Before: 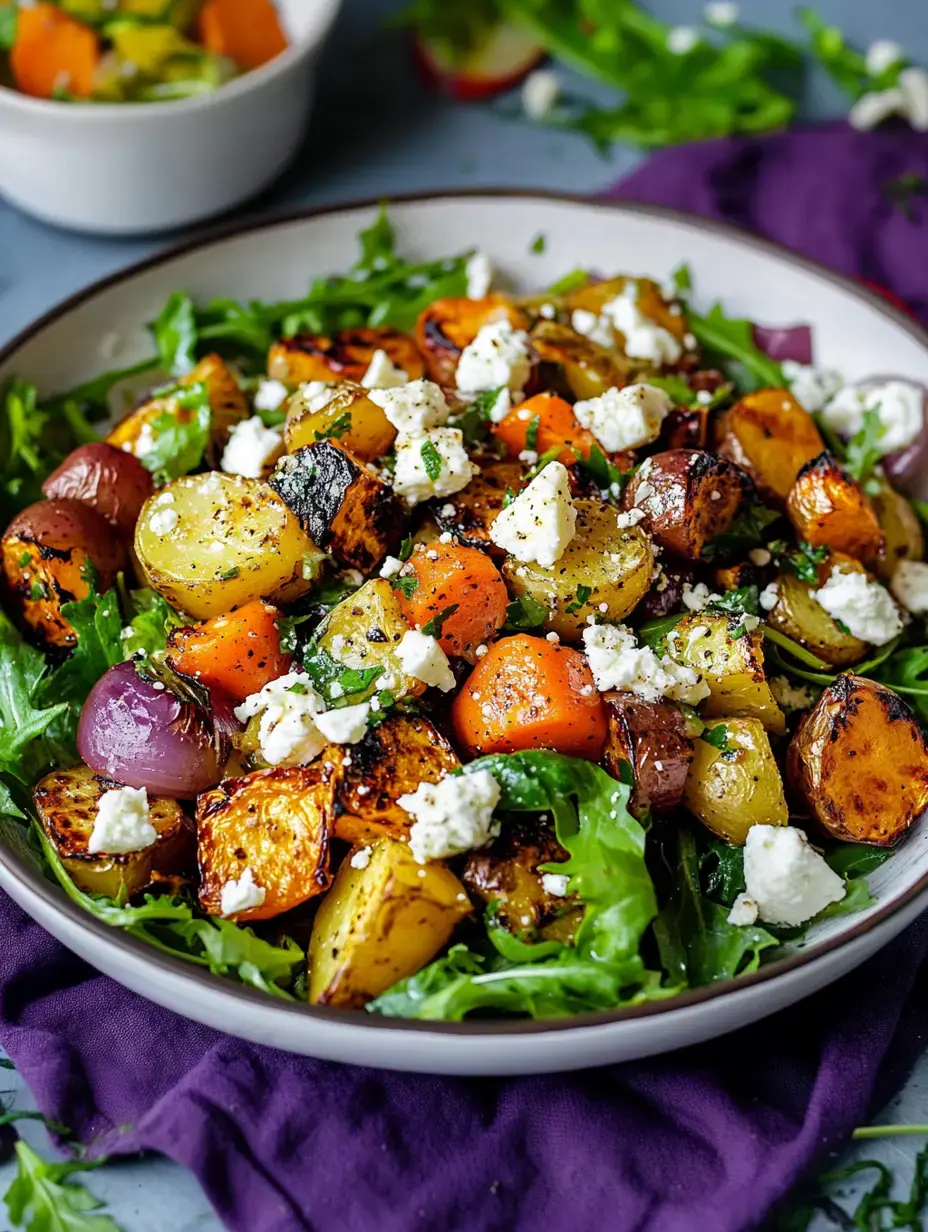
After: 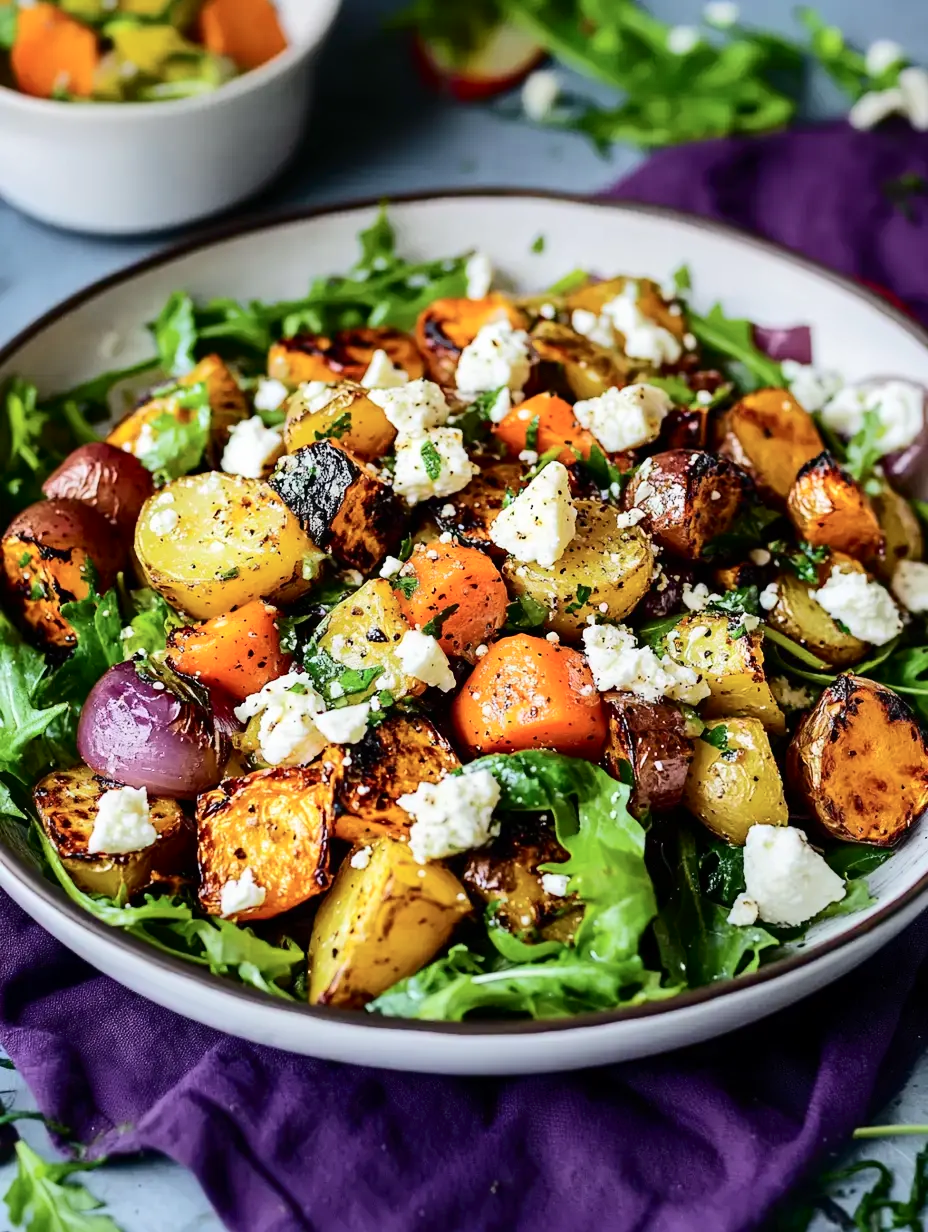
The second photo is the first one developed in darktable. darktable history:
tone curve: curves: ch0 [(0, 0) (0.003, 0.002) (0.011, 0.009) (0.025, 0.019) (0.044, 0.031) (0.069, 0.04) (0.1, 0.059) (0.136, 0.092) (0.177, 0.134) (0.224, 0.192) (0.277, 0.262) (0.335, 0.348) (0.399, 0.446) (0.468, 0.554) (0.543, 0.646) (0.623, 0.731) (0.709, 0.807) (0.801, 0.867) (0.898, 0.931) (1, 1)], color space Lab, independent channels, preserve colors none
